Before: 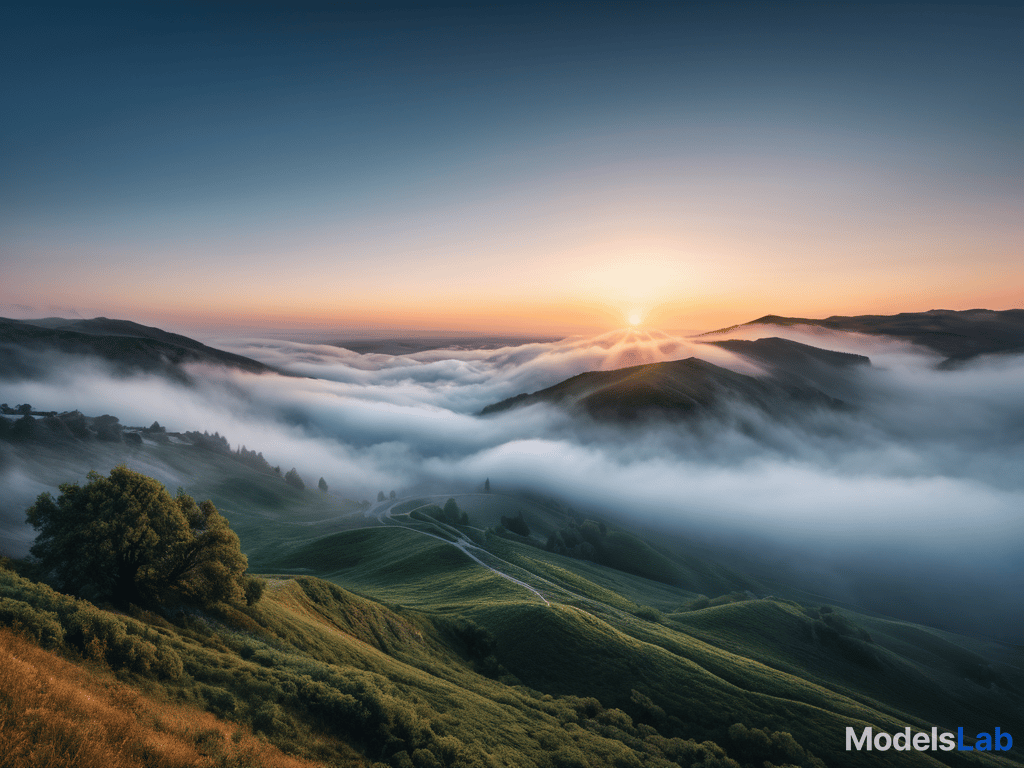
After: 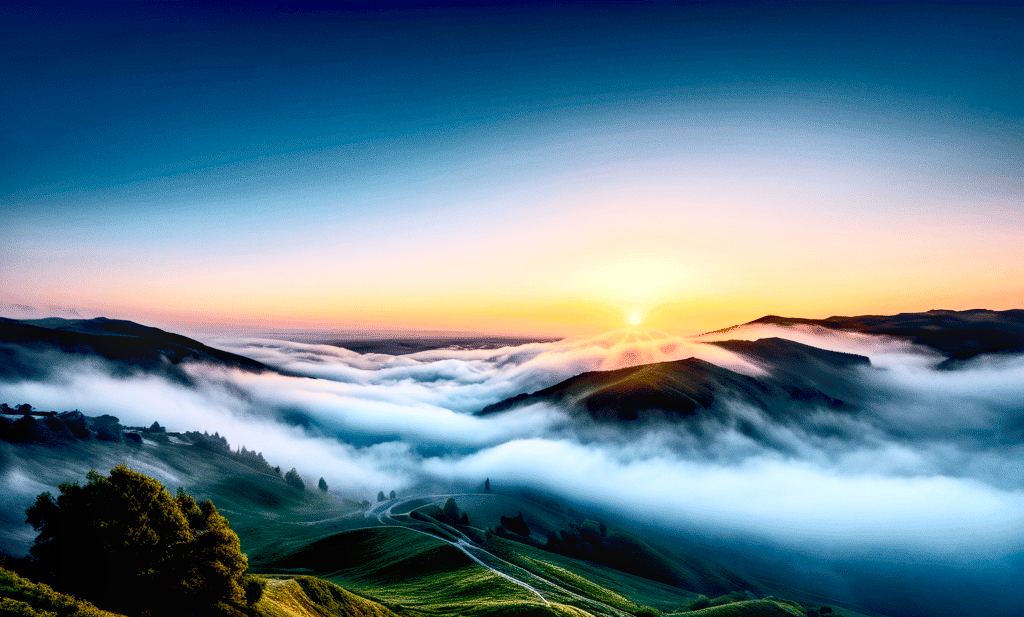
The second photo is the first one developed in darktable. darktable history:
local contrast: on, module defaults
crop: bottom 19.563%
exposure: black level correction 0.027, exposure -0.075 EV, compensate exposure bias true, compensate highlight preservation false
haze removal: compatibility mode true, adaptive false
levels: levels [0, 0.478, 1]
contrast brightness saturation: contrast 0.372, brightness 0.102
color balance rgb: linear chroma grading › global chroma 14.483%, perceptual saturation grading › global saturation 0.414%, perceptual brilliance grading › global brilliance 17.738%, global vibrance 12.4%
